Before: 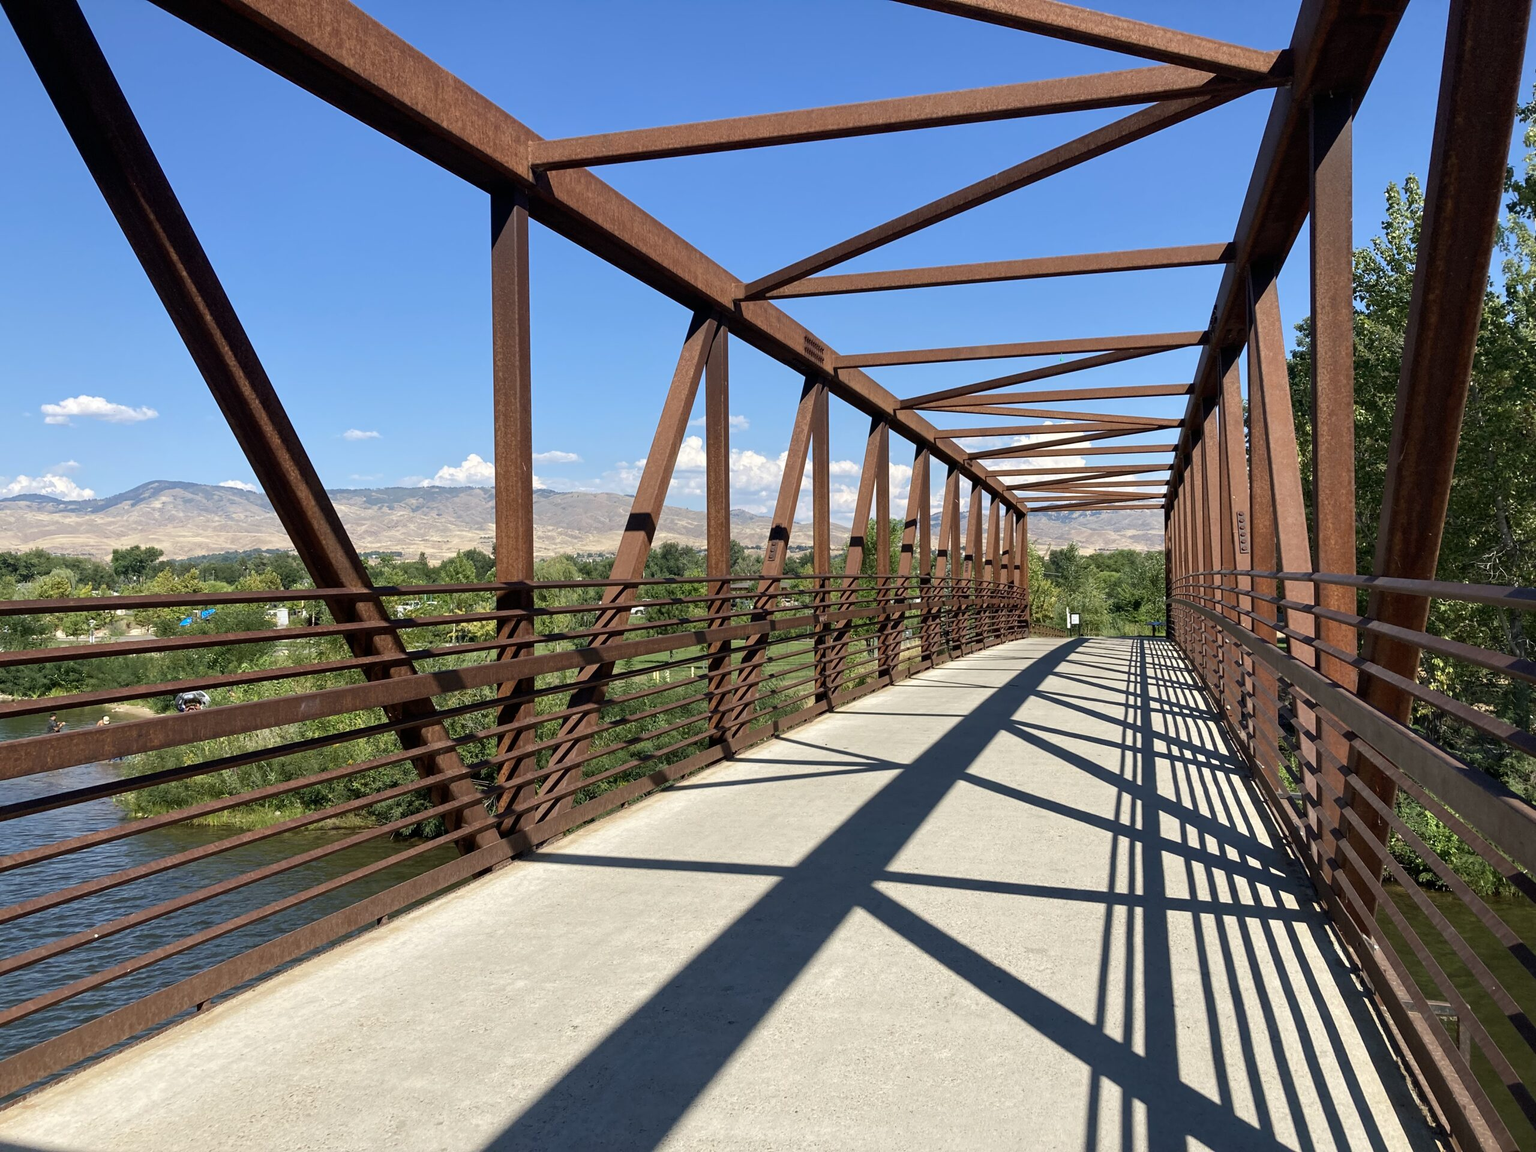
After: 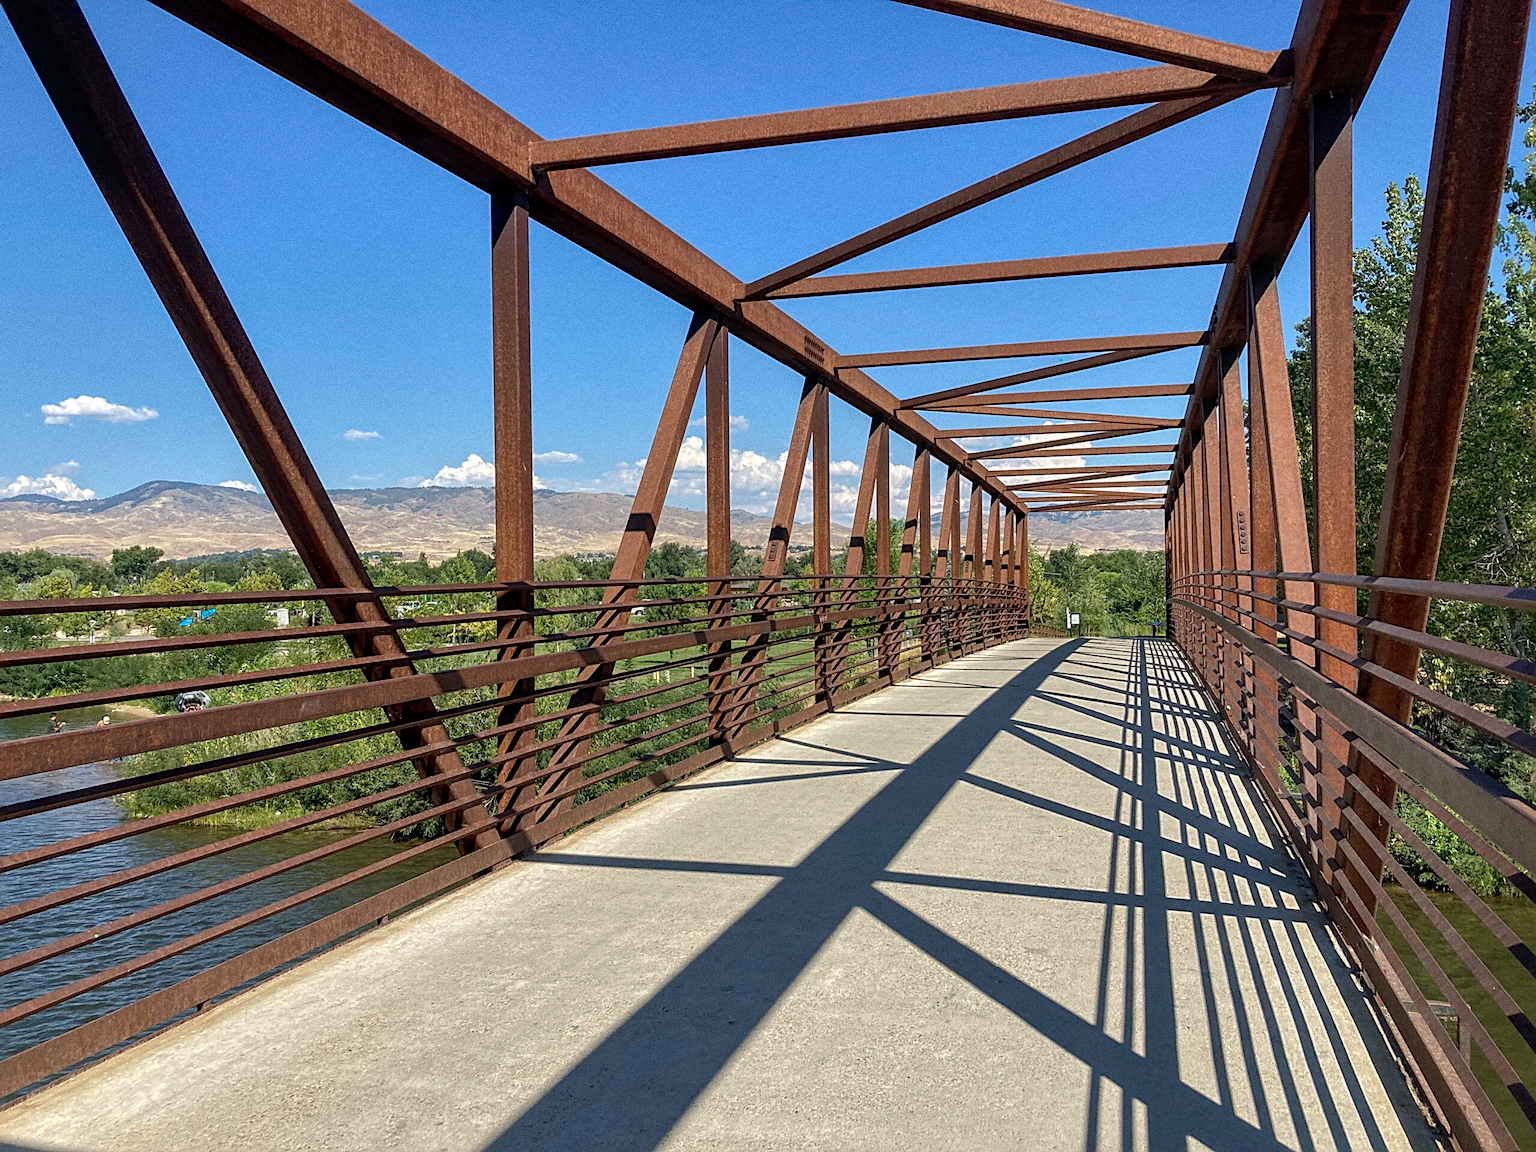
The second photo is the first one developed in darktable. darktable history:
sharpen: radius 2.767
shadows and highlights: on, module defaults
local contrast: on, module defaults
grain: coarseness 0.09 ISO, strength 40%
